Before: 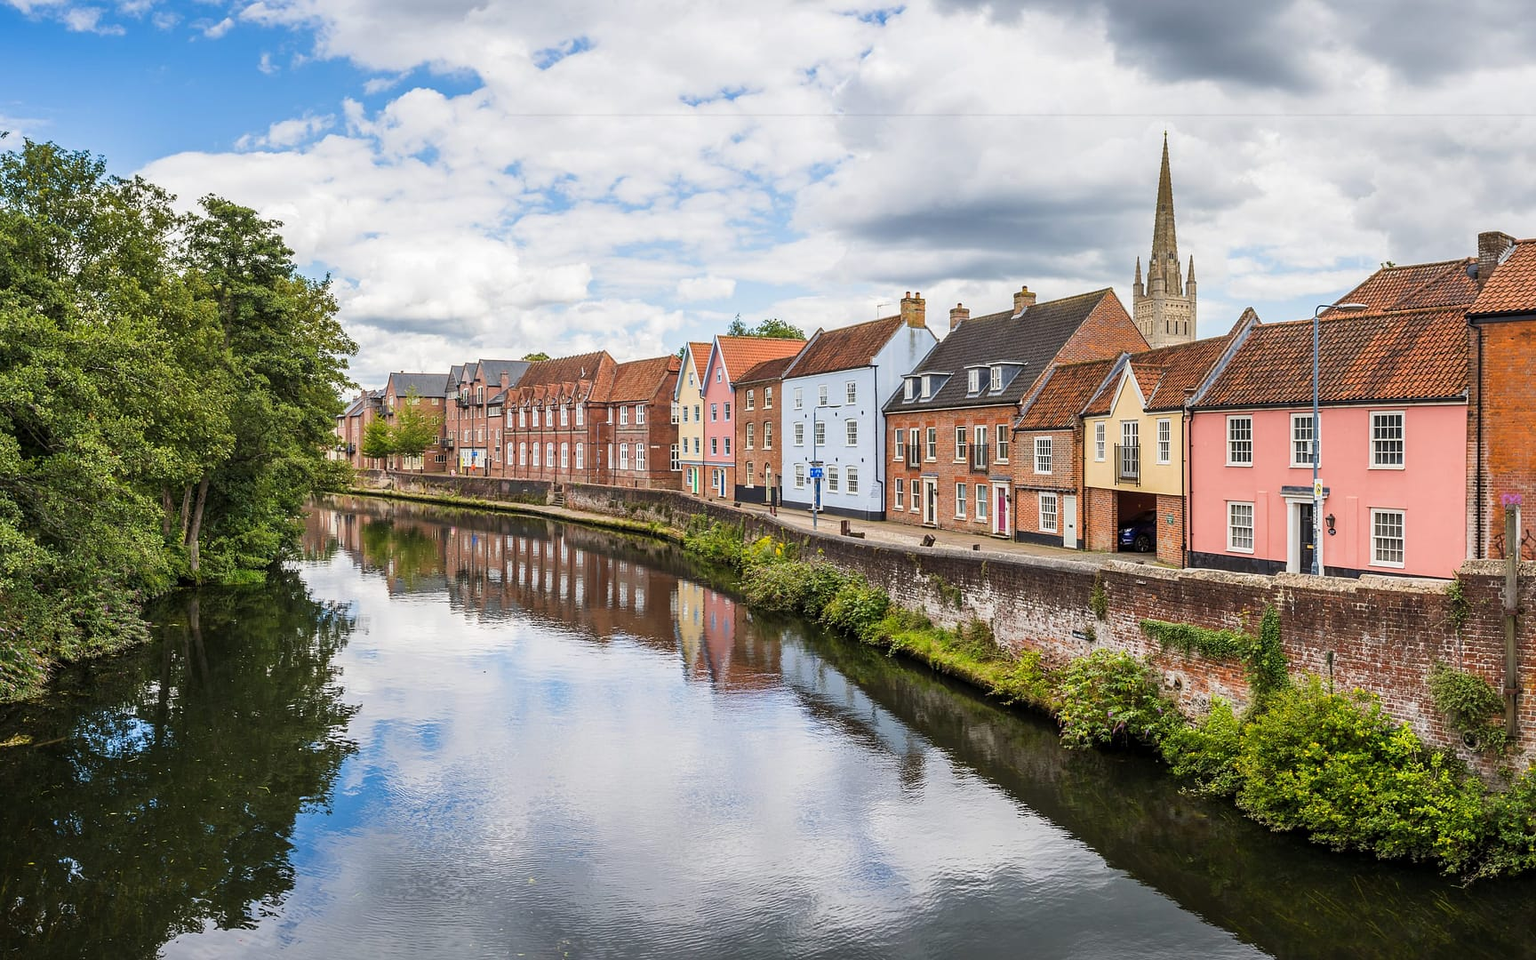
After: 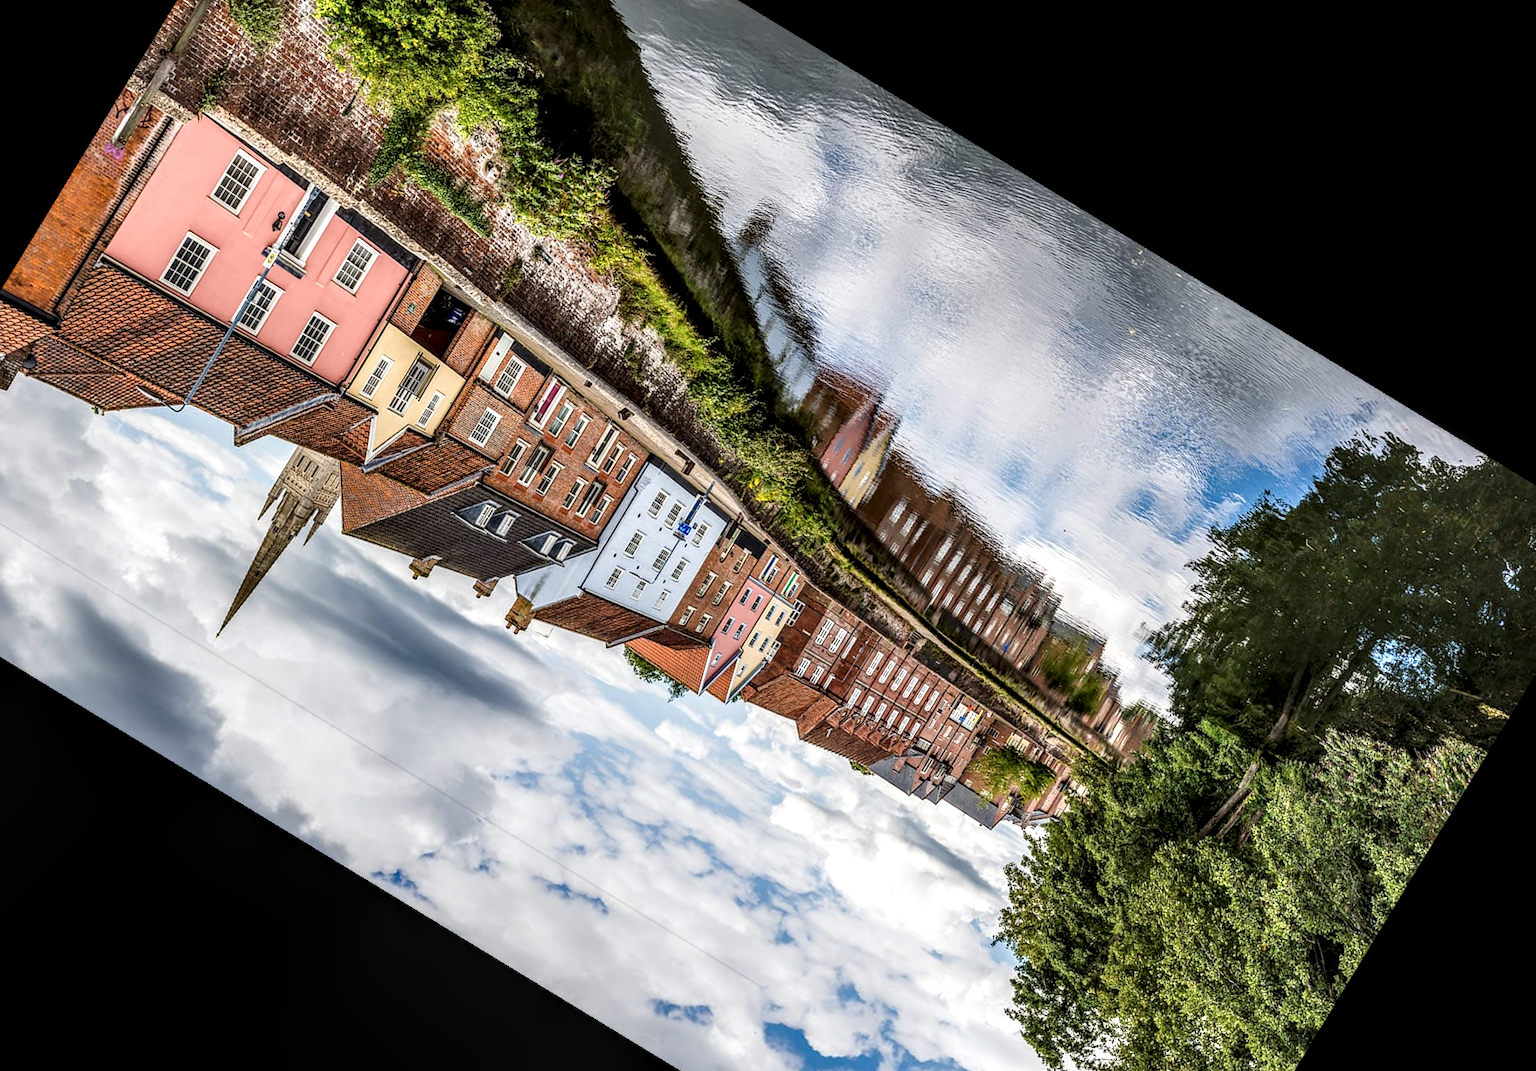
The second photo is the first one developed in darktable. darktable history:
local contrast: highlights 19%, detail 186%
crop and rotate: angle 148.68°, left 9.111%, top 15.603%, right 4.588%, bottom 17.041%
